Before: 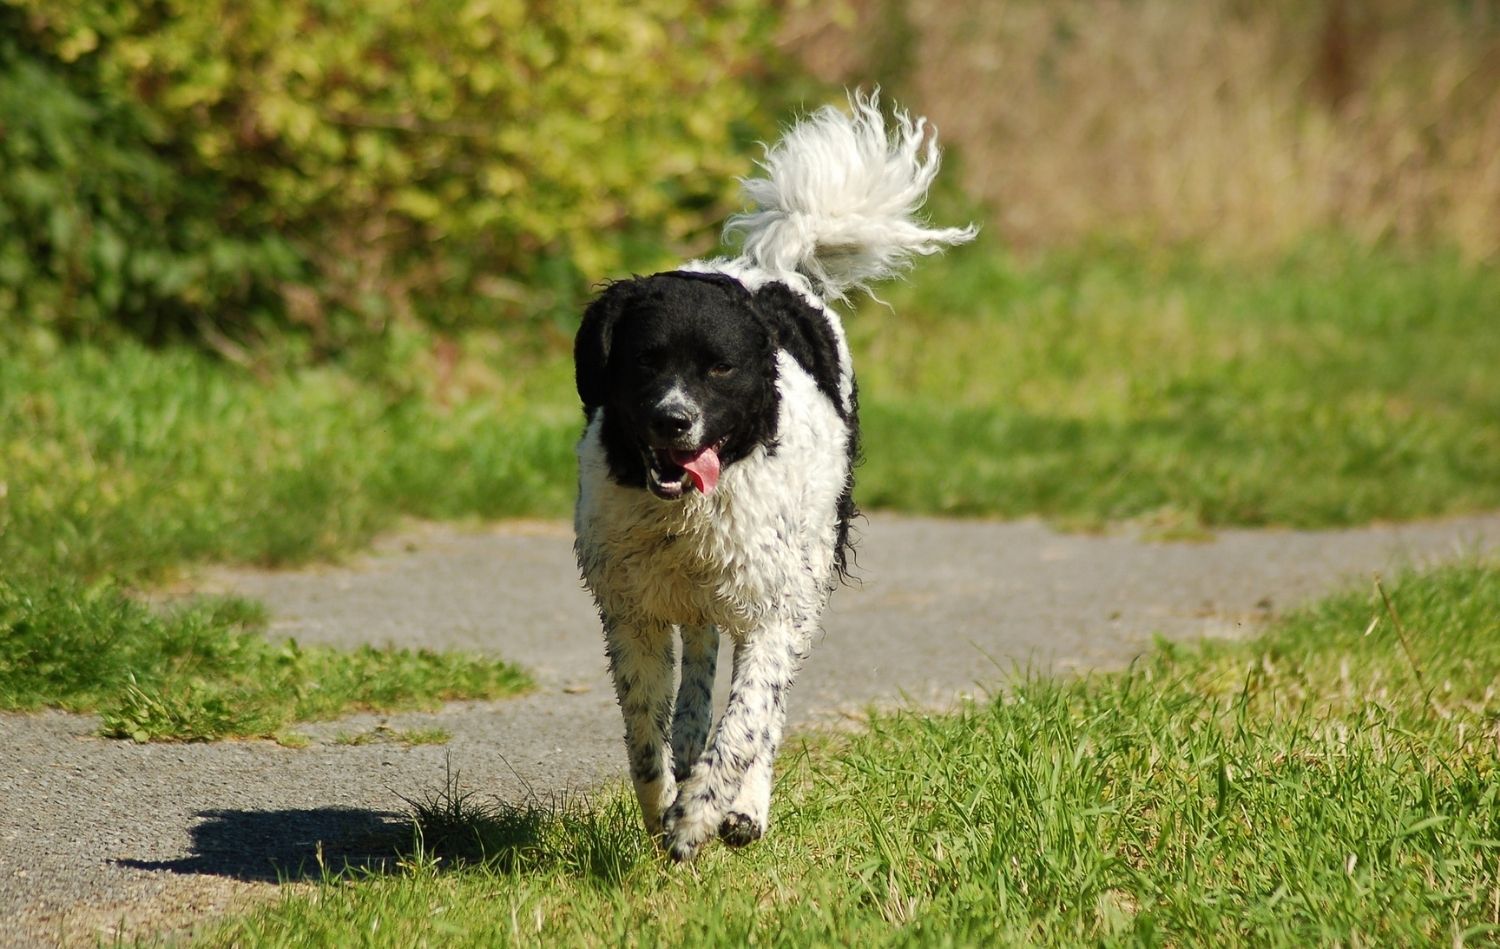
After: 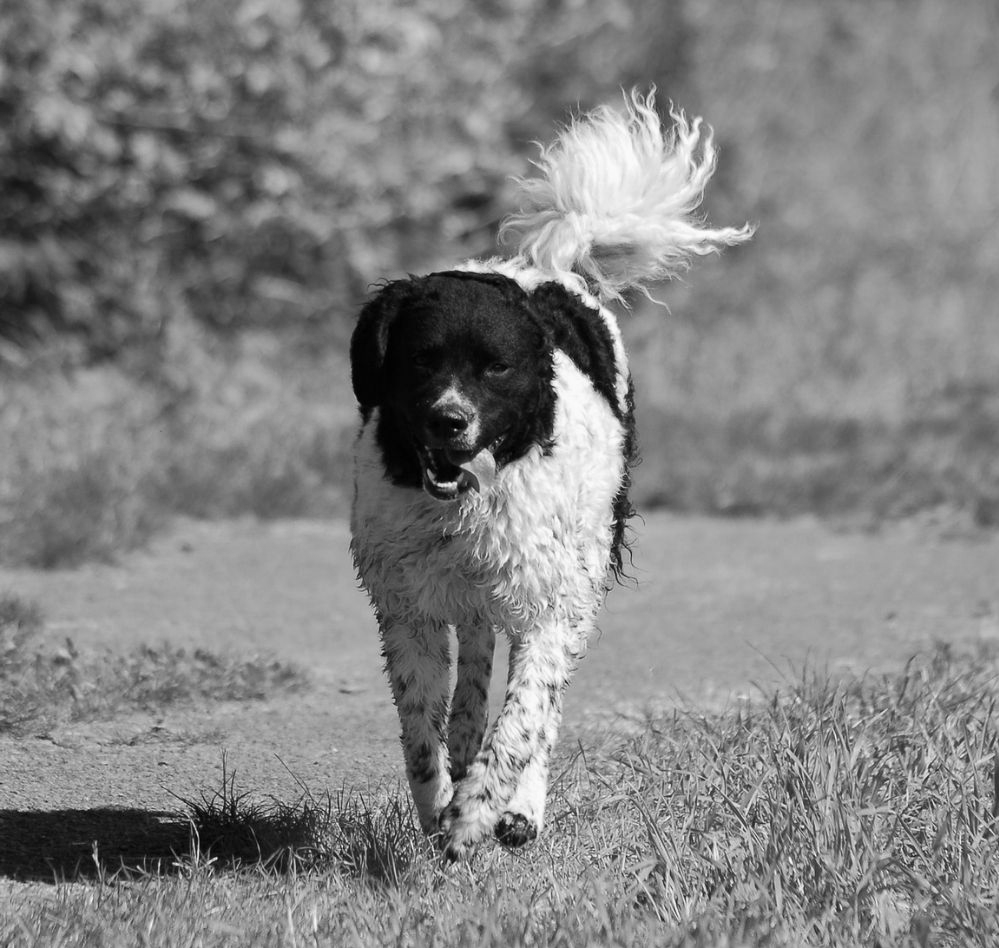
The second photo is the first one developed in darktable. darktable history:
velvia: strength 17%
monochrome: a 32, b 64, size 2.3
crop and rotate: left 15.055%, right 18.278%
